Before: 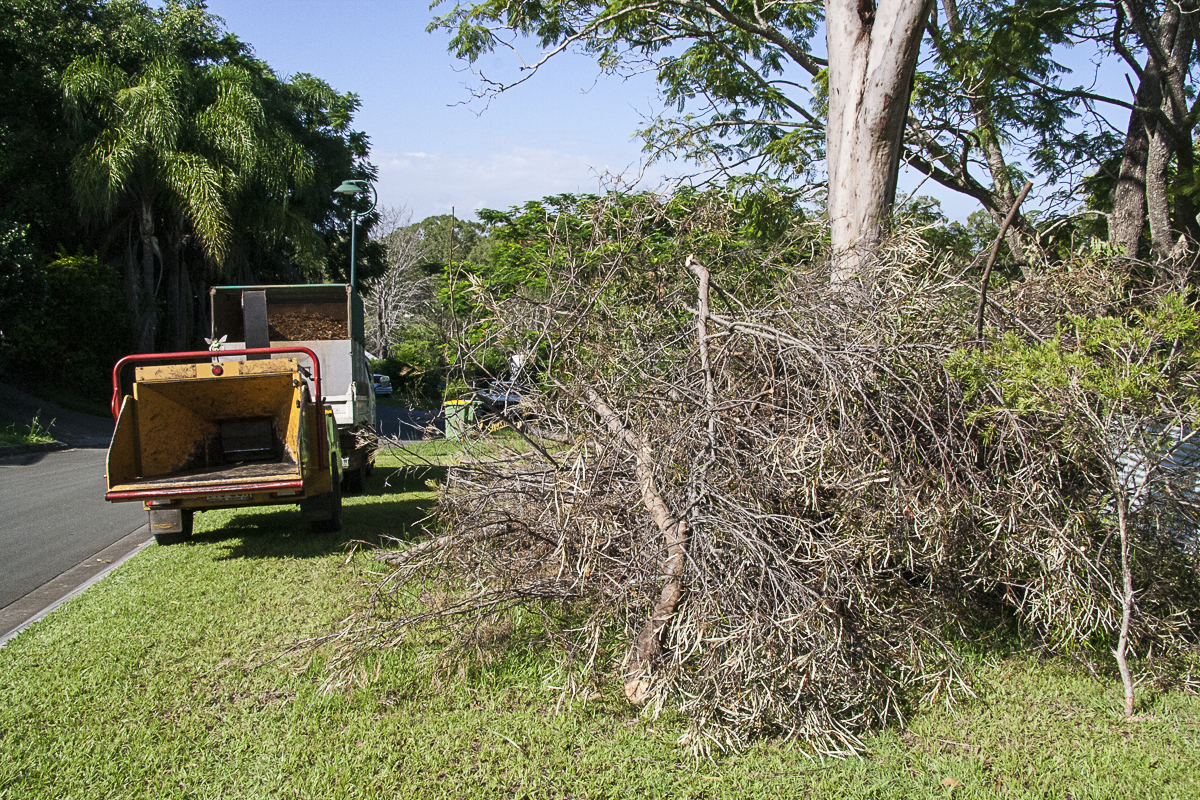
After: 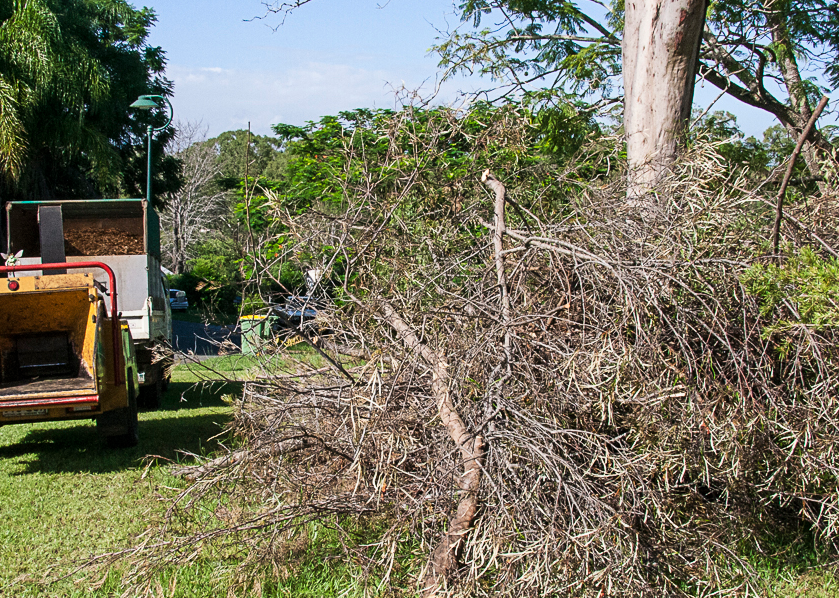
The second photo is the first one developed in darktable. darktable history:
crop and rotate: left 17.046%, top 10.659%, right 12.989%, bottom 14.553%
rotate and perspective: automatic cropping off
